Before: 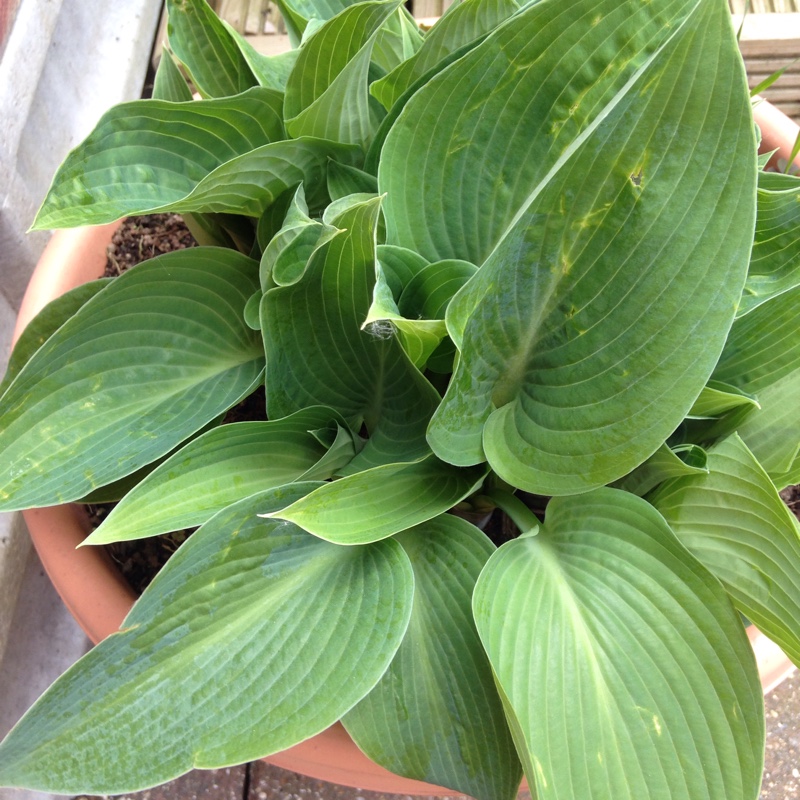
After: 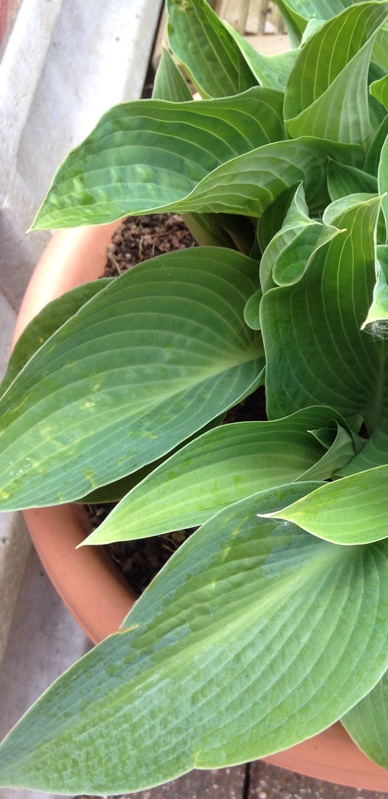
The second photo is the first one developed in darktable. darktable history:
crop and rotate: left 0.014%, top 0%, right 51.38%
